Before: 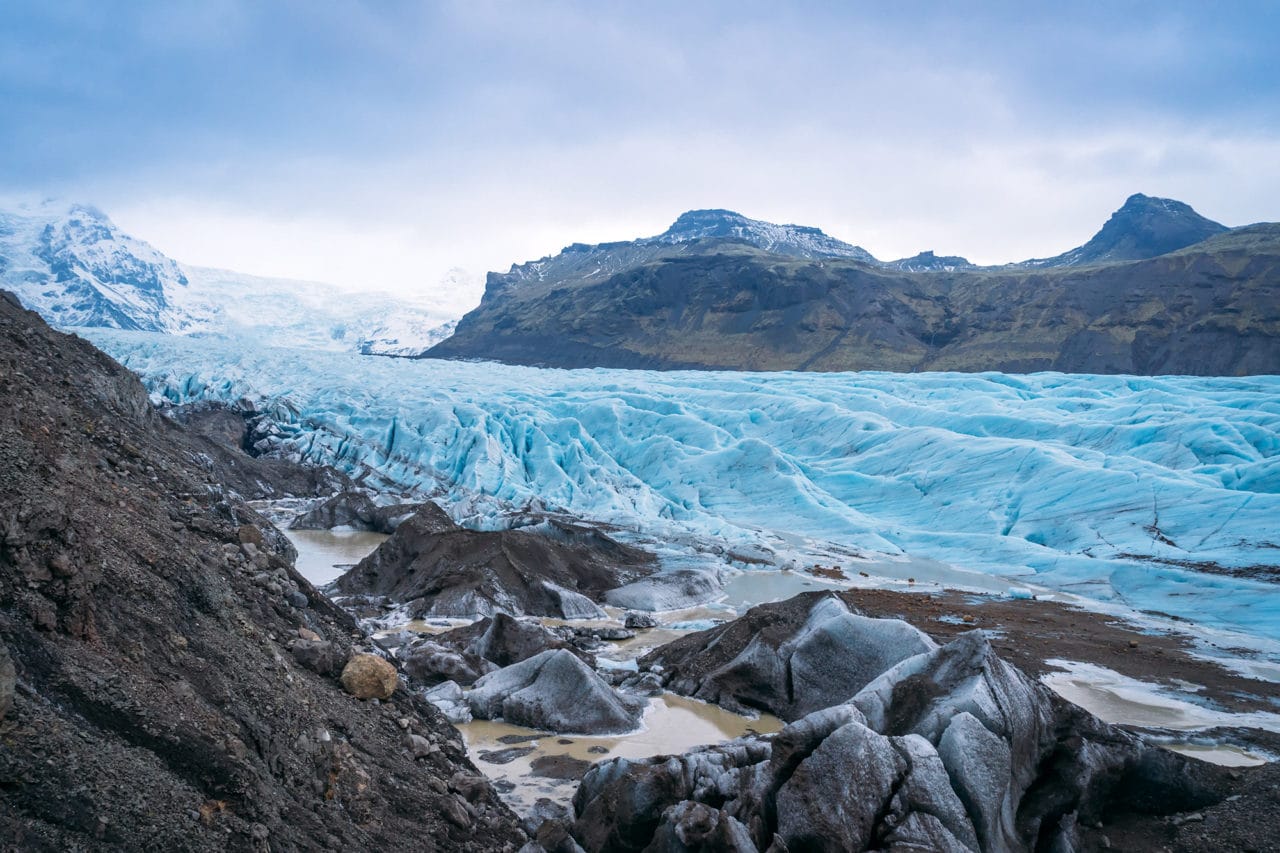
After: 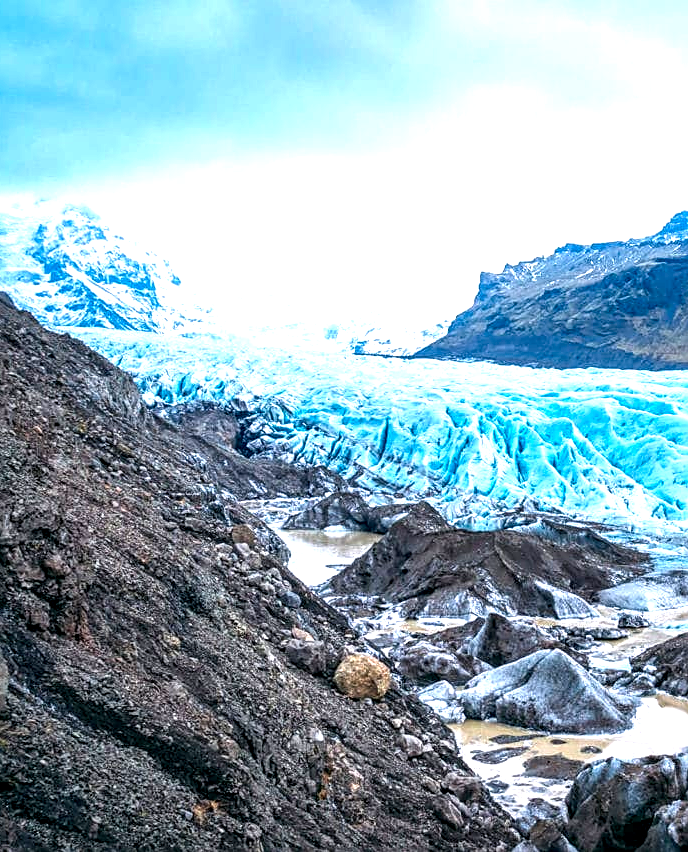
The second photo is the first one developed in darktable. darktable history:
contrast brightness saturation: brightness -0.02, saturation 0.35
exposure: exposure 1 EV, compensate highlight preservation false
local contrast: detail 160%
sharpen: on, module defaults
crop: left 0.587%, right 45.588%, bottom 0.086%
